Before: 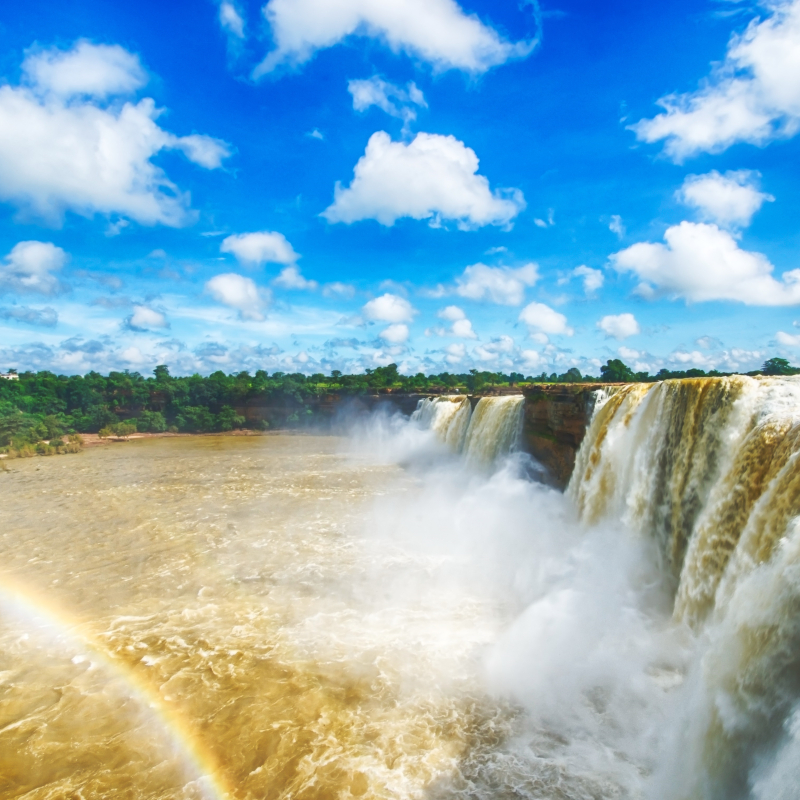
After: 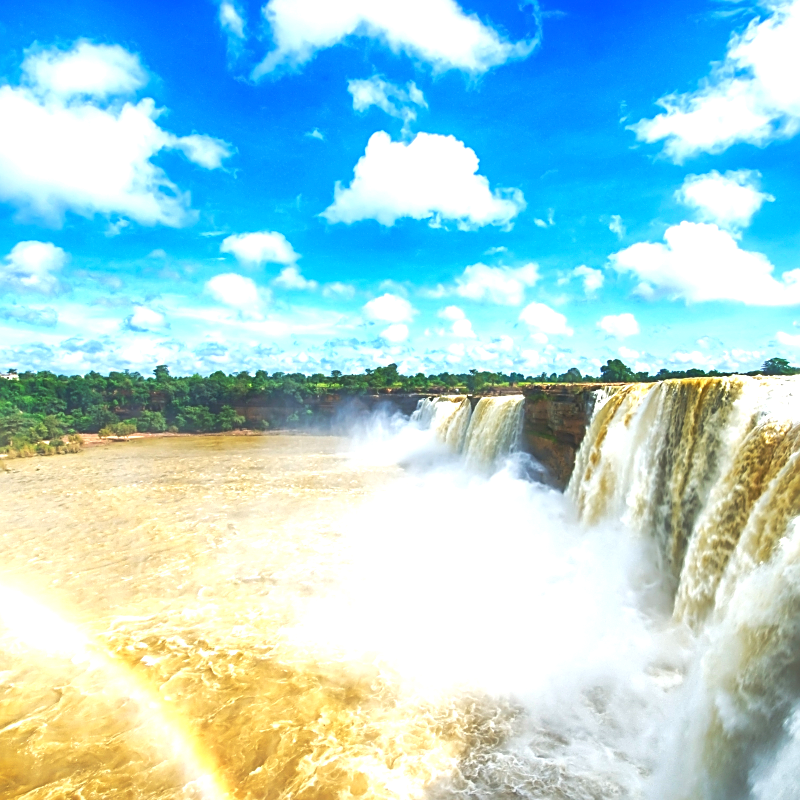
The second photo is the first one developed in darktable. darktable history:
sharpen: on, module defaults
exposure: exposure 0.756 EV, compensate highlight preservation false
